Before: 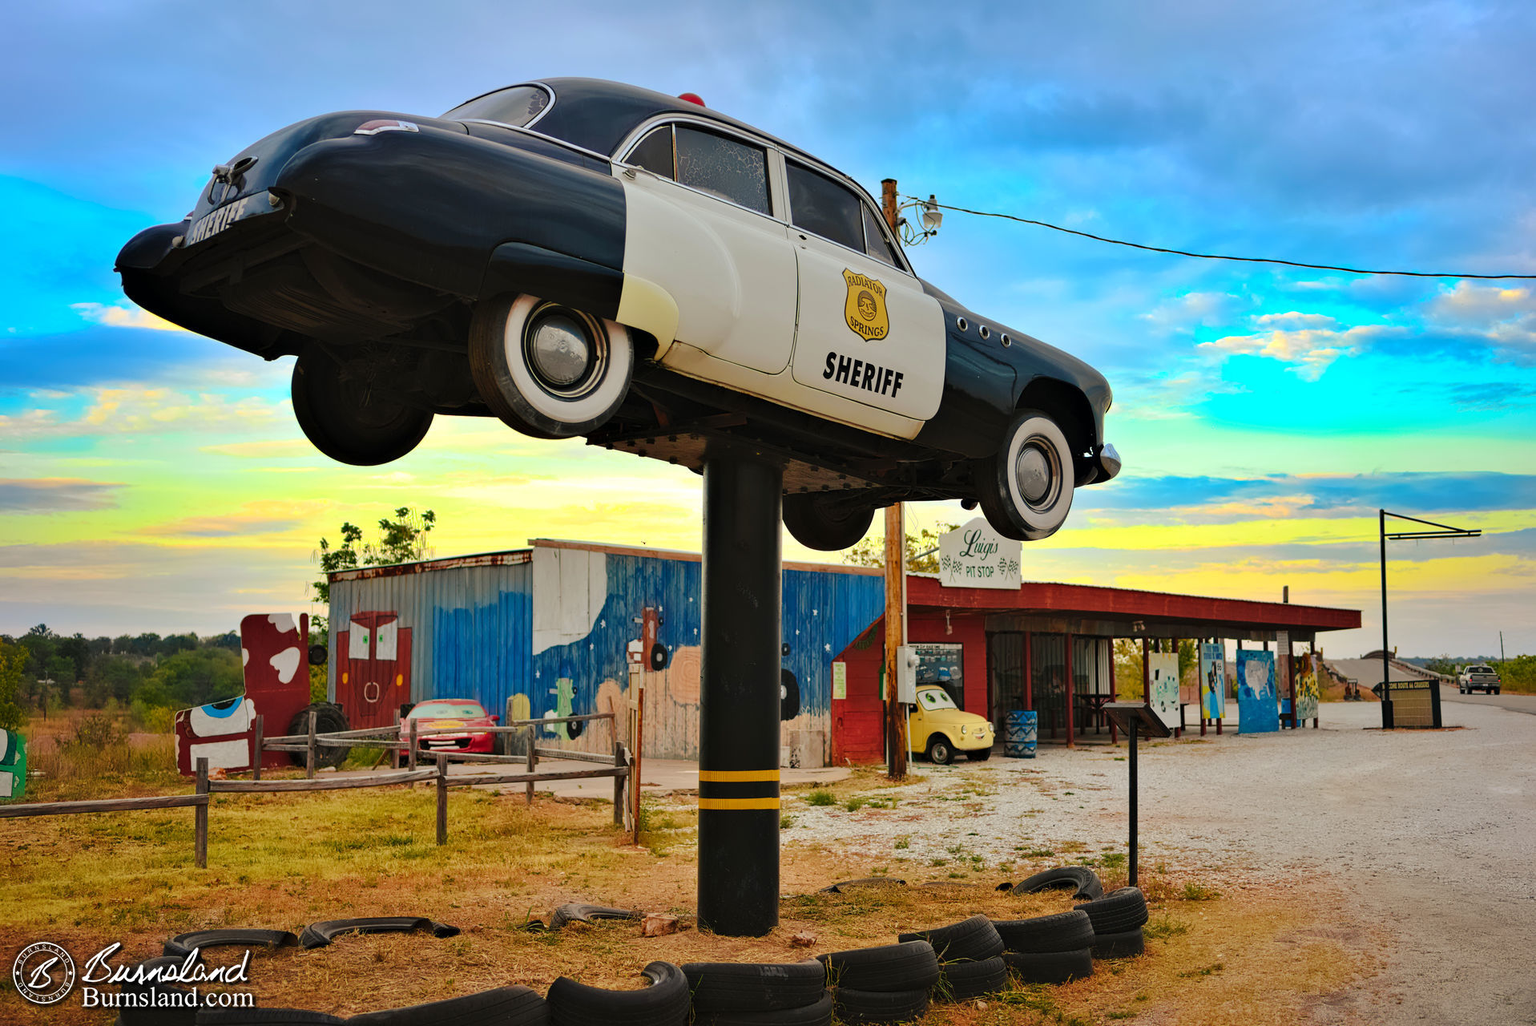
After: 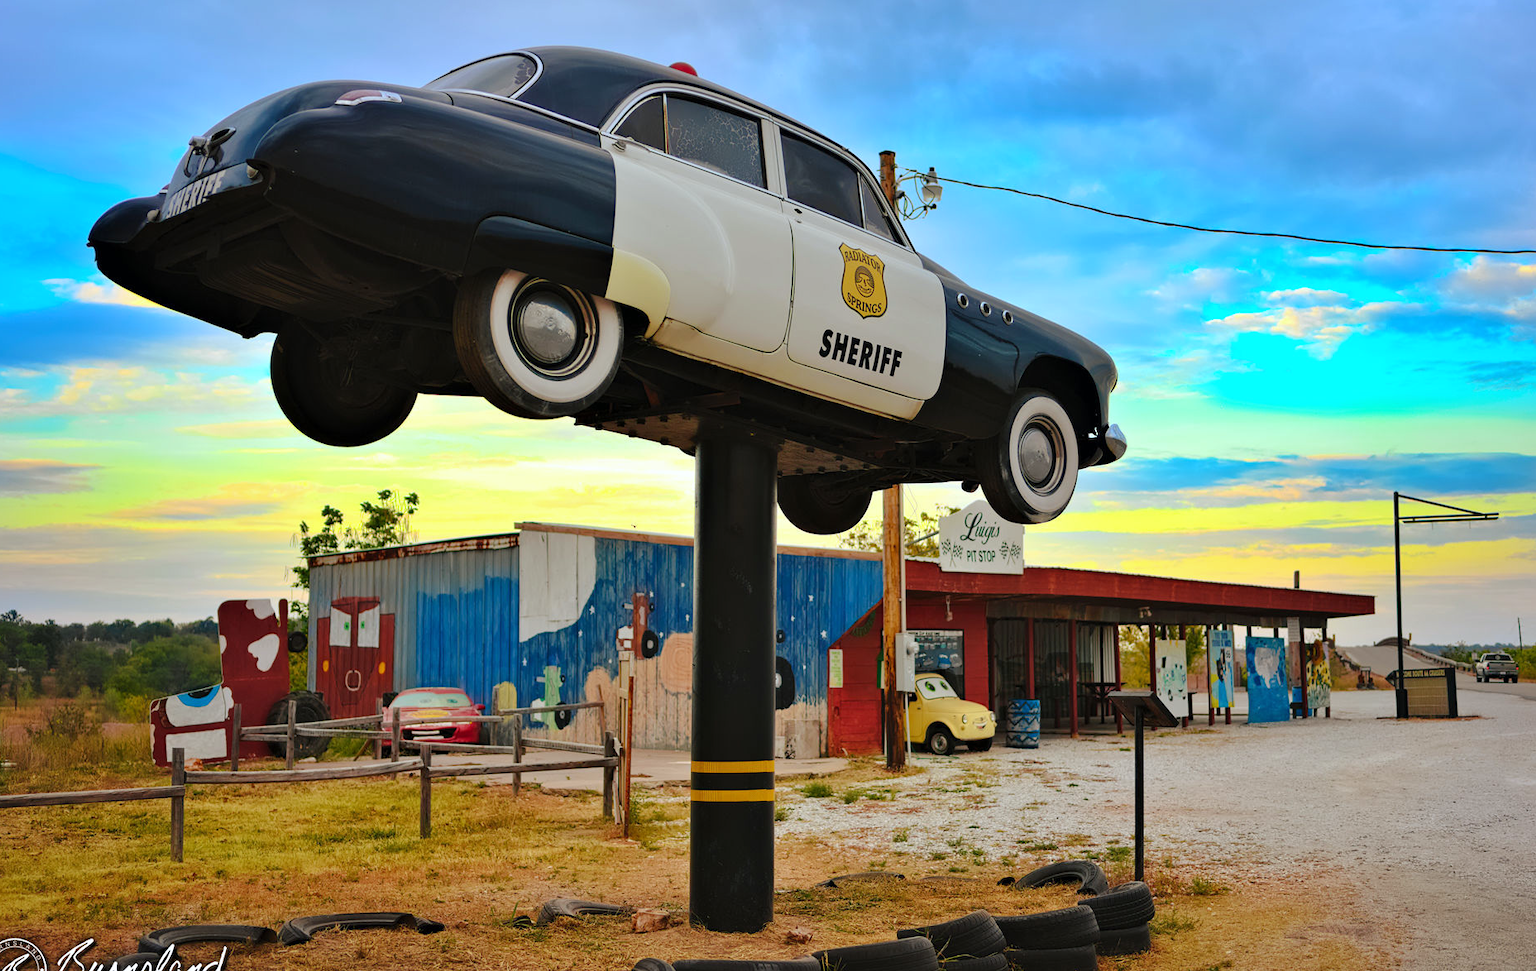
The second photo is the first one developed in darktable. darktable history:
tone equalizer: on, module defaults
white balance: red 0.98, blue 1.034
crop: left 1.964%, top 3.251%, right 1.122%, bottom 4.933%
base curve: curves: ch0 [(0, 0) (0.297, 0.298) (1, 1)], preserve colors none
